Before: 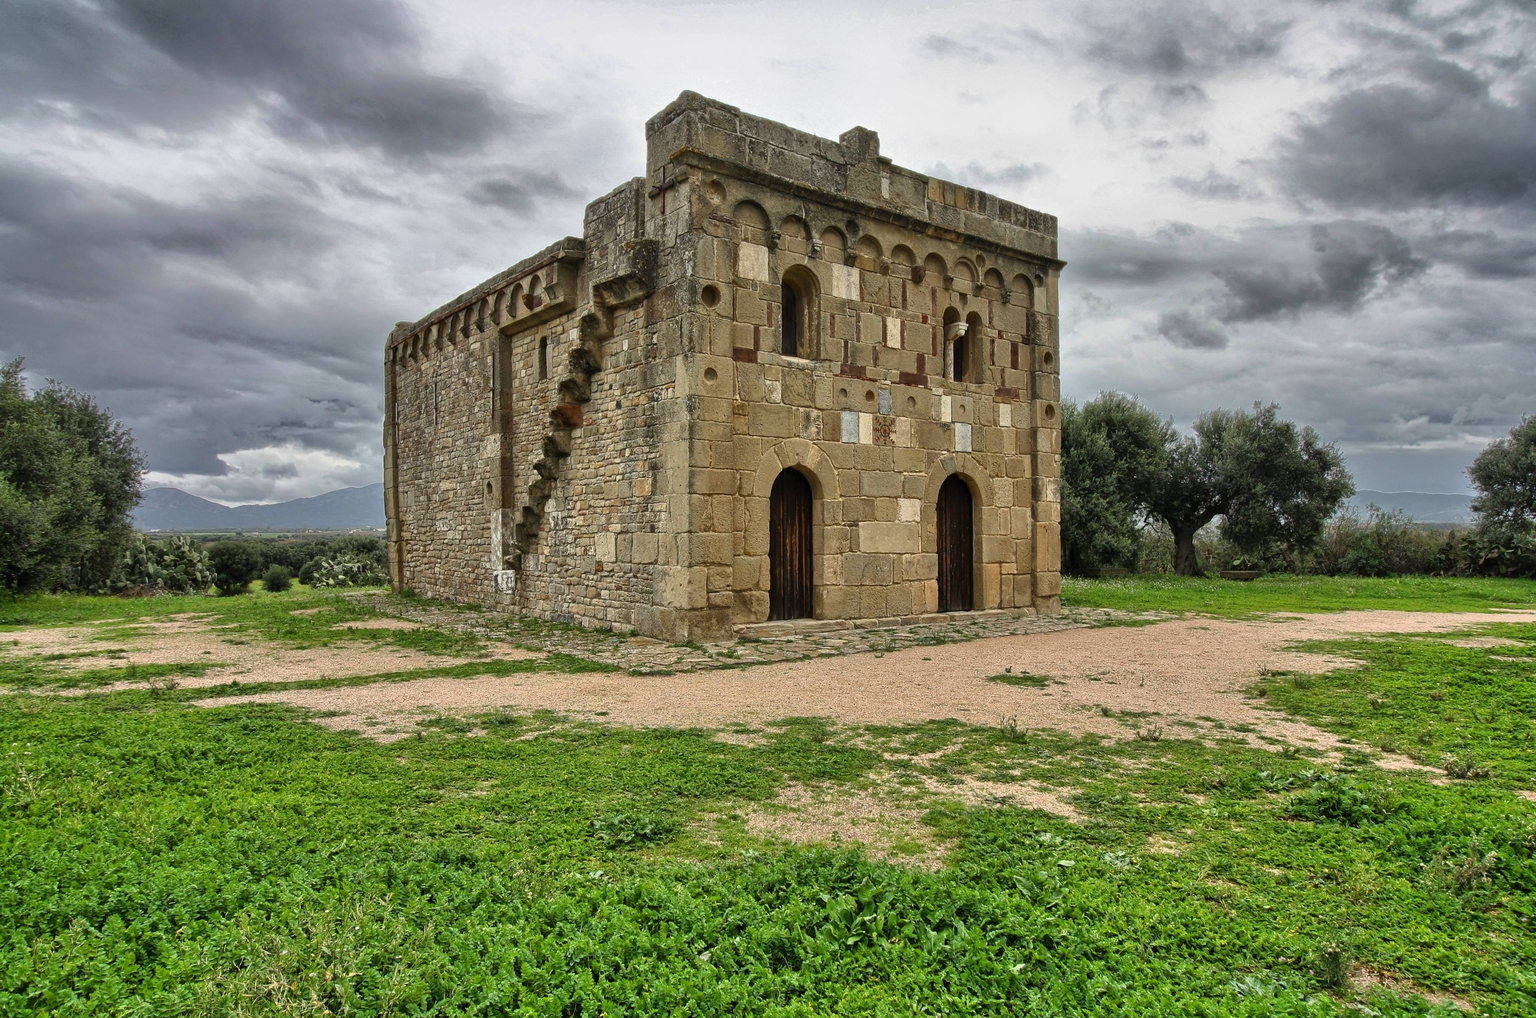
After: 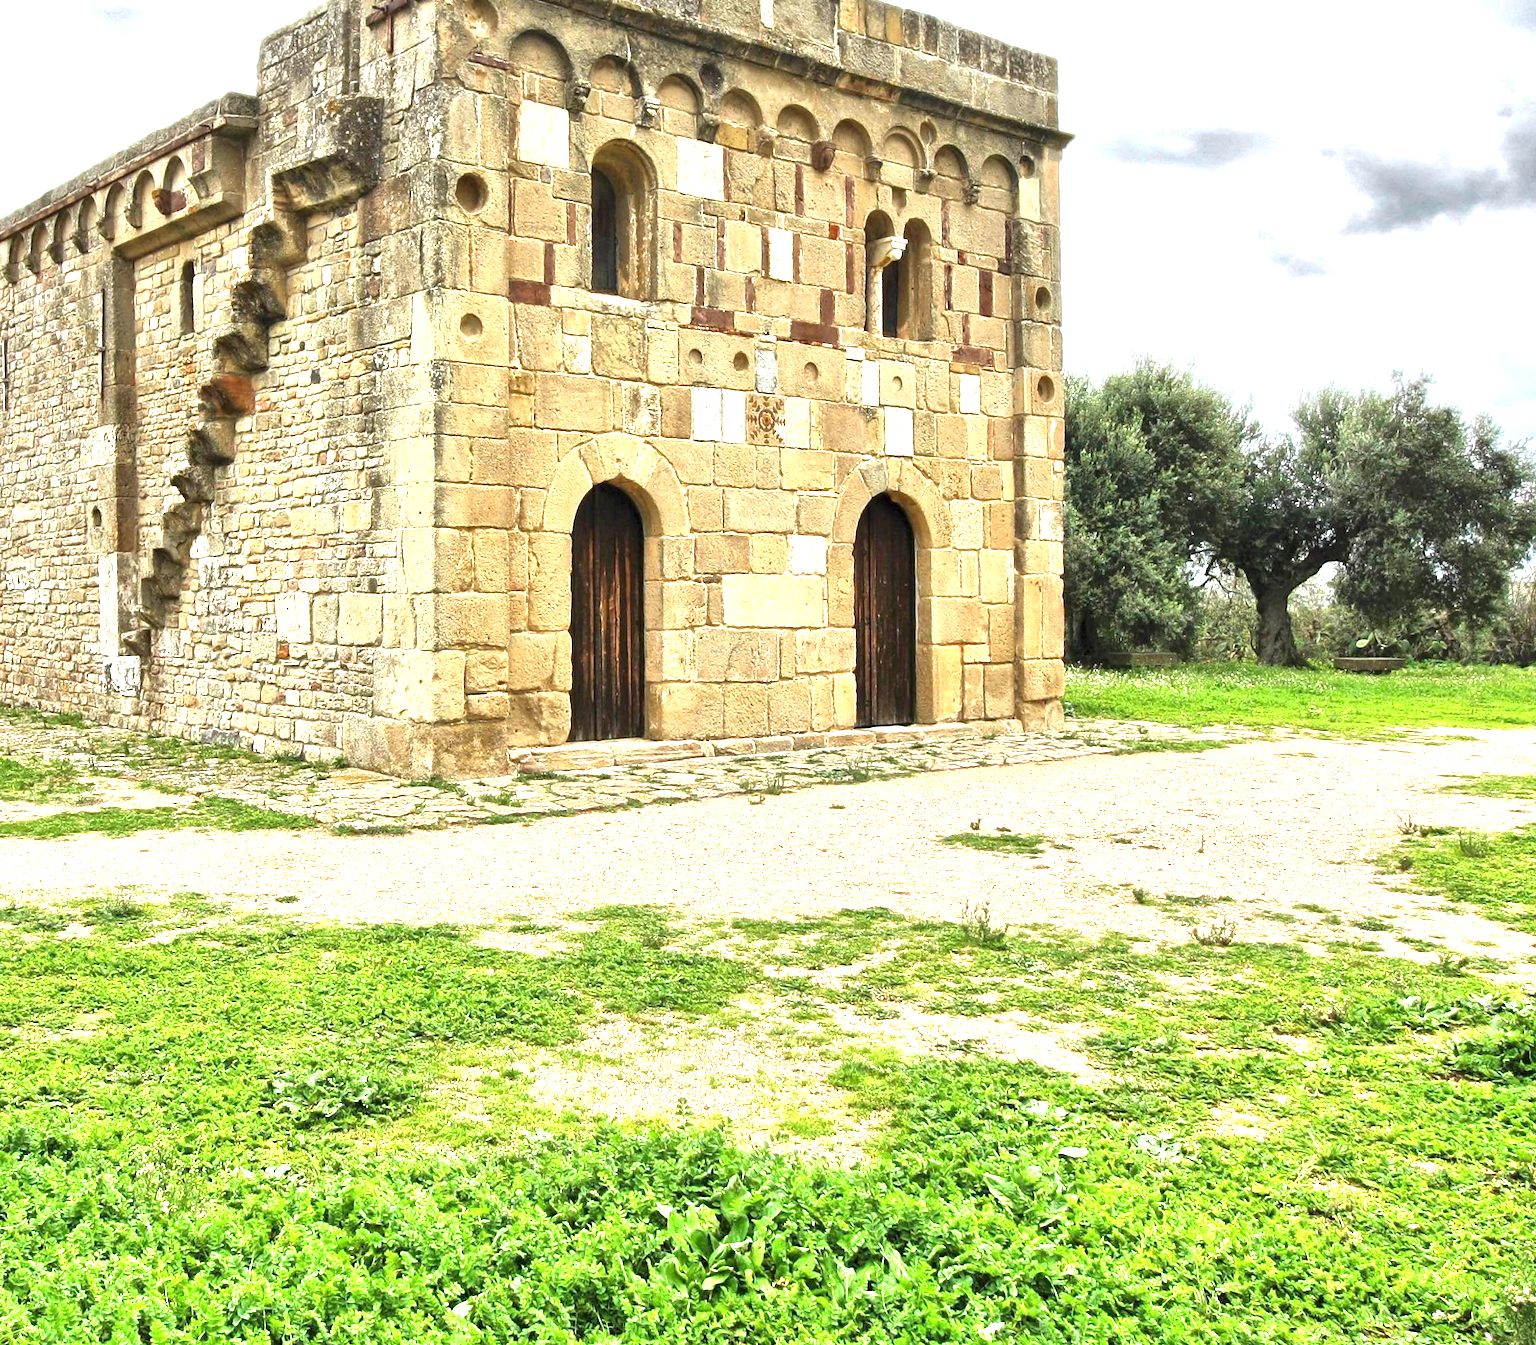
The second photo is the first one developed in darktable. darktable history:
crop and rotate: left 28.166%, top 18%, right 12.757%, bottom 3.869%
exposure: exposure 2.018 EV, compensate exposure bias true, compensate highlight preservation false
